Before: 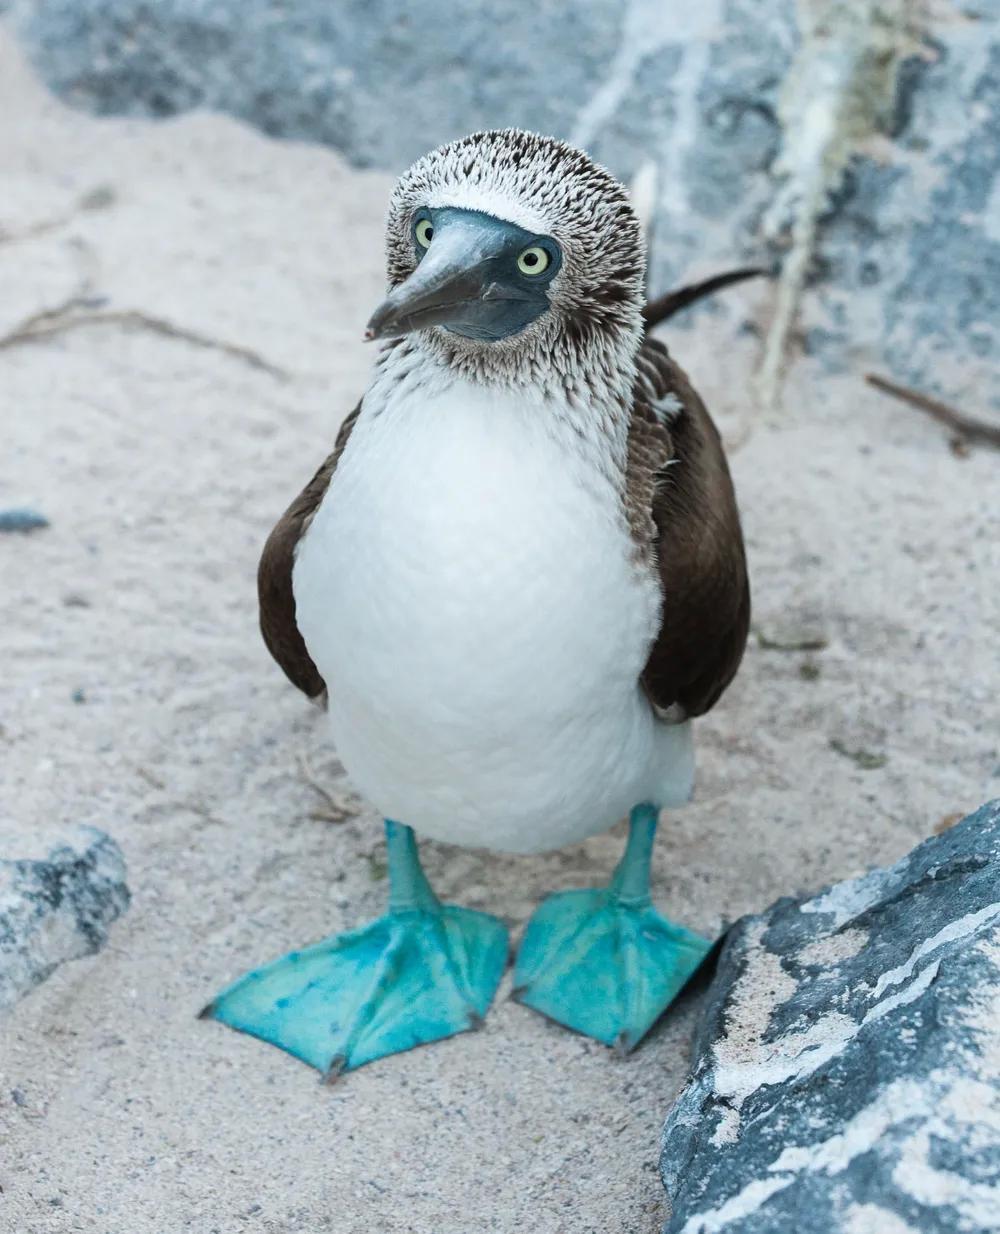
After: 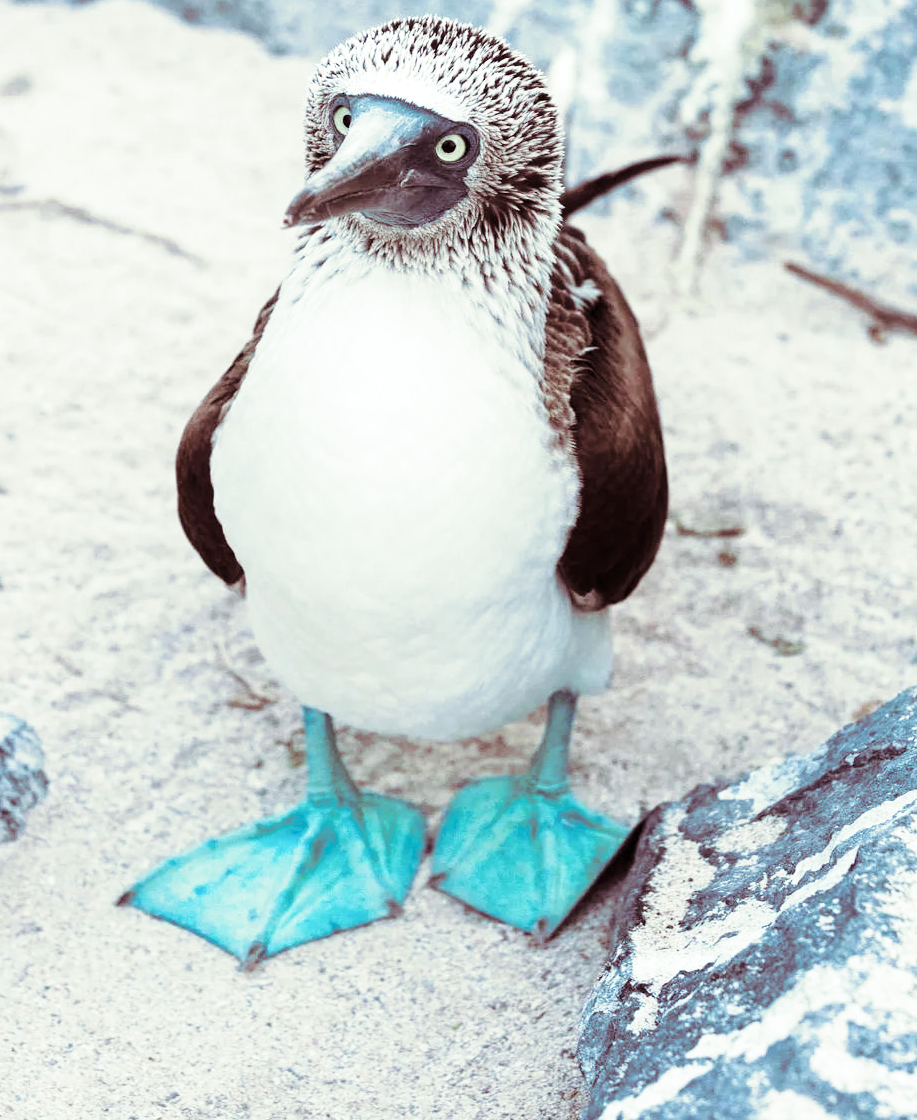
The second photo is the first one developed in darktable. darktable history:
base curve: curves: ch0 [(0, 0) (0.028, 0.03) (0.121, 0.232) (0.46, 0.748) (0.859, 0.968) (1, 1)], preserve colors none
crop and rotate: left 8.262%, top 9.226%
rotate and perspective: crop left 0, crop top 0
local contrast: highlights 100%, shadows 100%, detail 120%, midtone range 0.2
split-toning: on, module defaults
